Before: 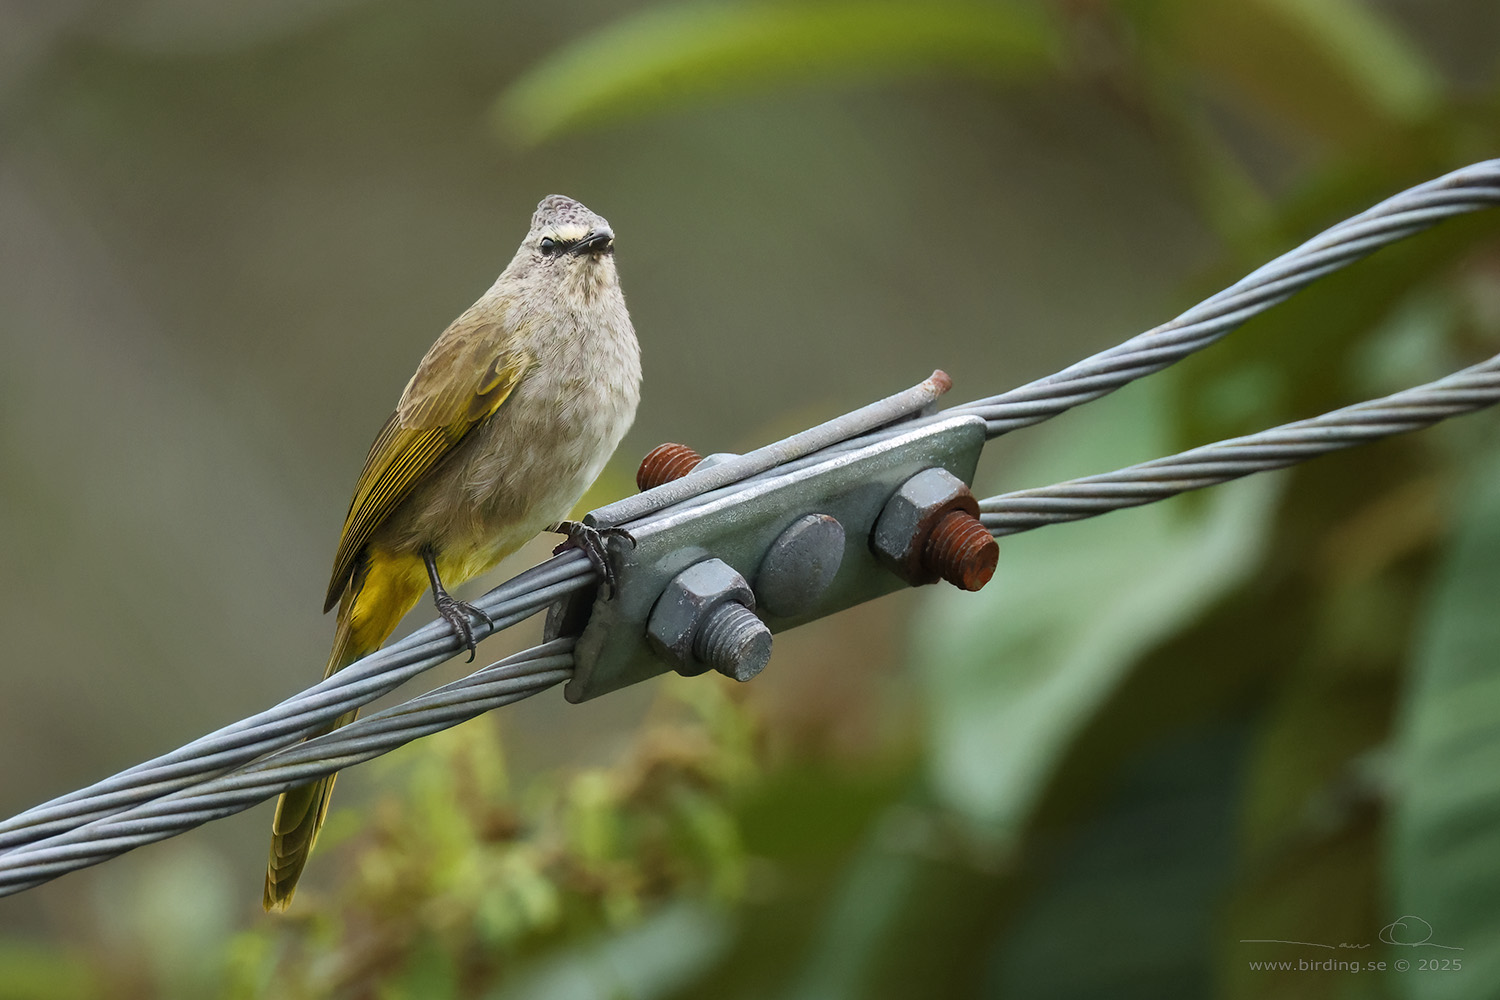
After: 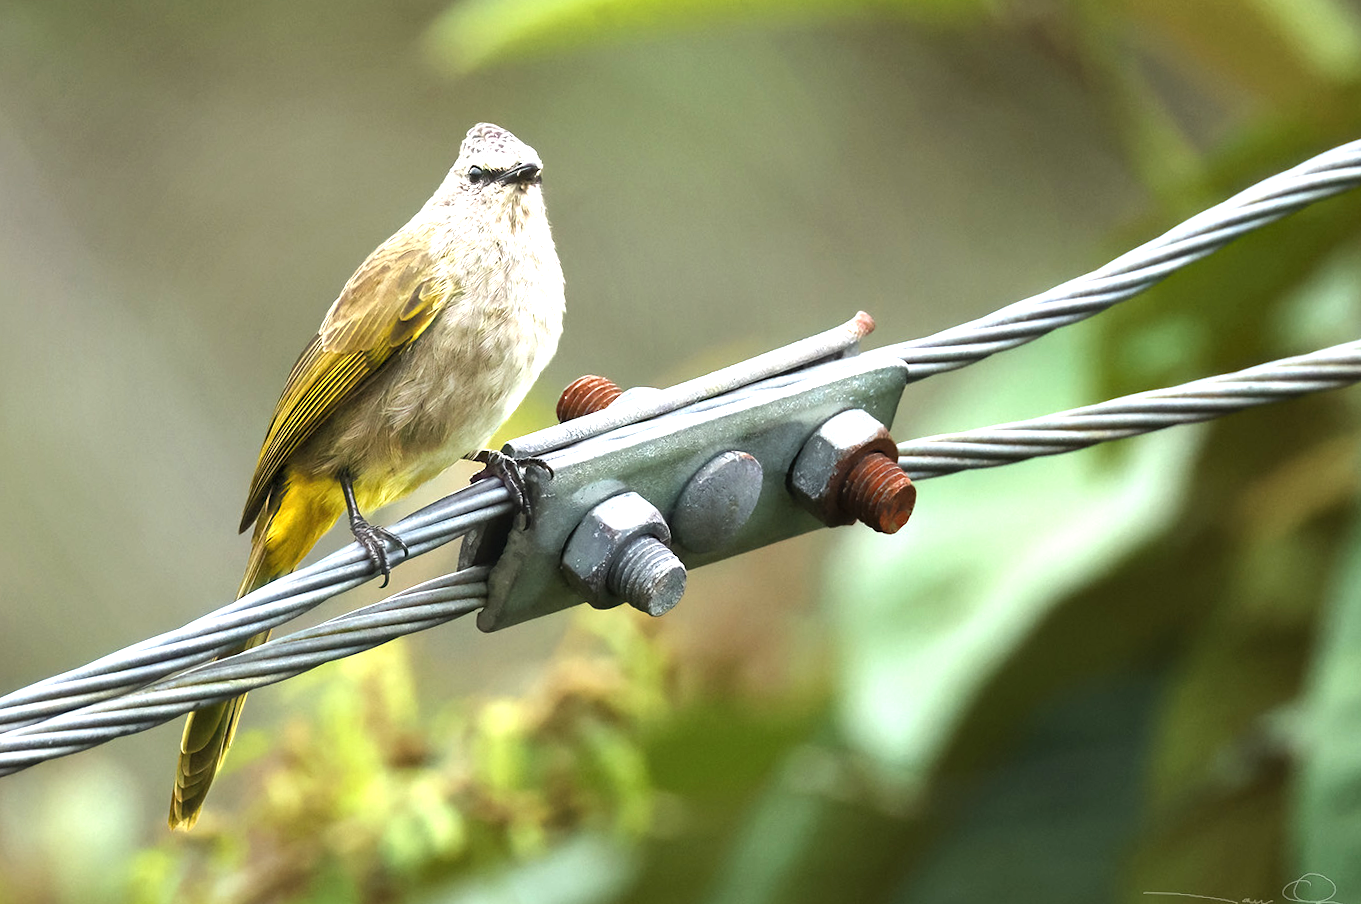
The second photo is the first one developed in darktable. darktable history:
tone equalizer: -8 EV -0.408 EV, -7 EV -0.421 EV, -6 EV -0.338 EV, -5 EV -0.184 EV, -3 EV 0.24 EV, -2 EV 0.319 EV, -1 EV 0.409 EV, +0 EV 0.395 EV, edges refinement/feathering 500, mask exposure compensation -1.57 EV, preserve details no
crop and rotate: angle -1.98°, left 3.131%, top 4.296%, right 1.449%, bottom 0.652%
exposure: exposure 1 EV, compensate highlight preservation false
